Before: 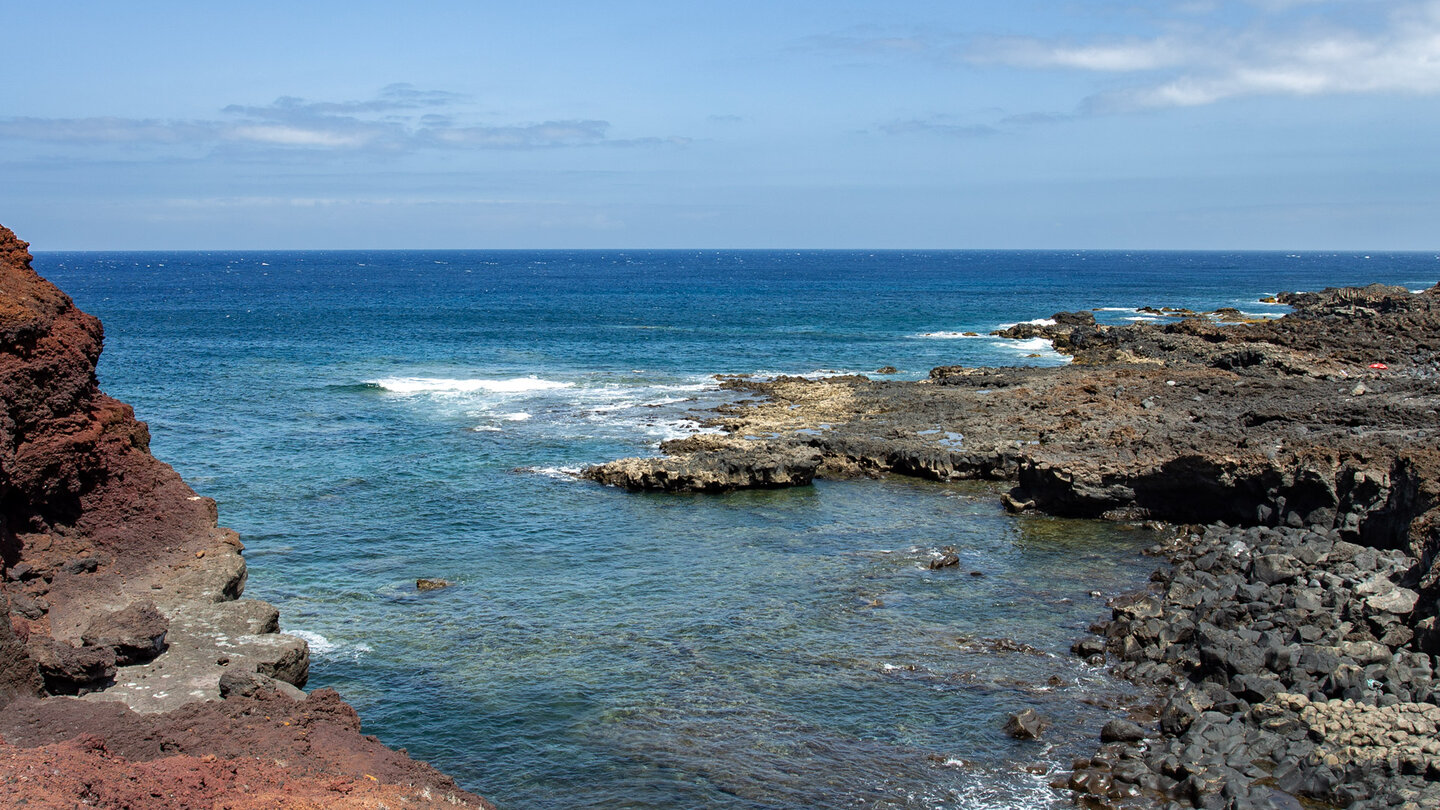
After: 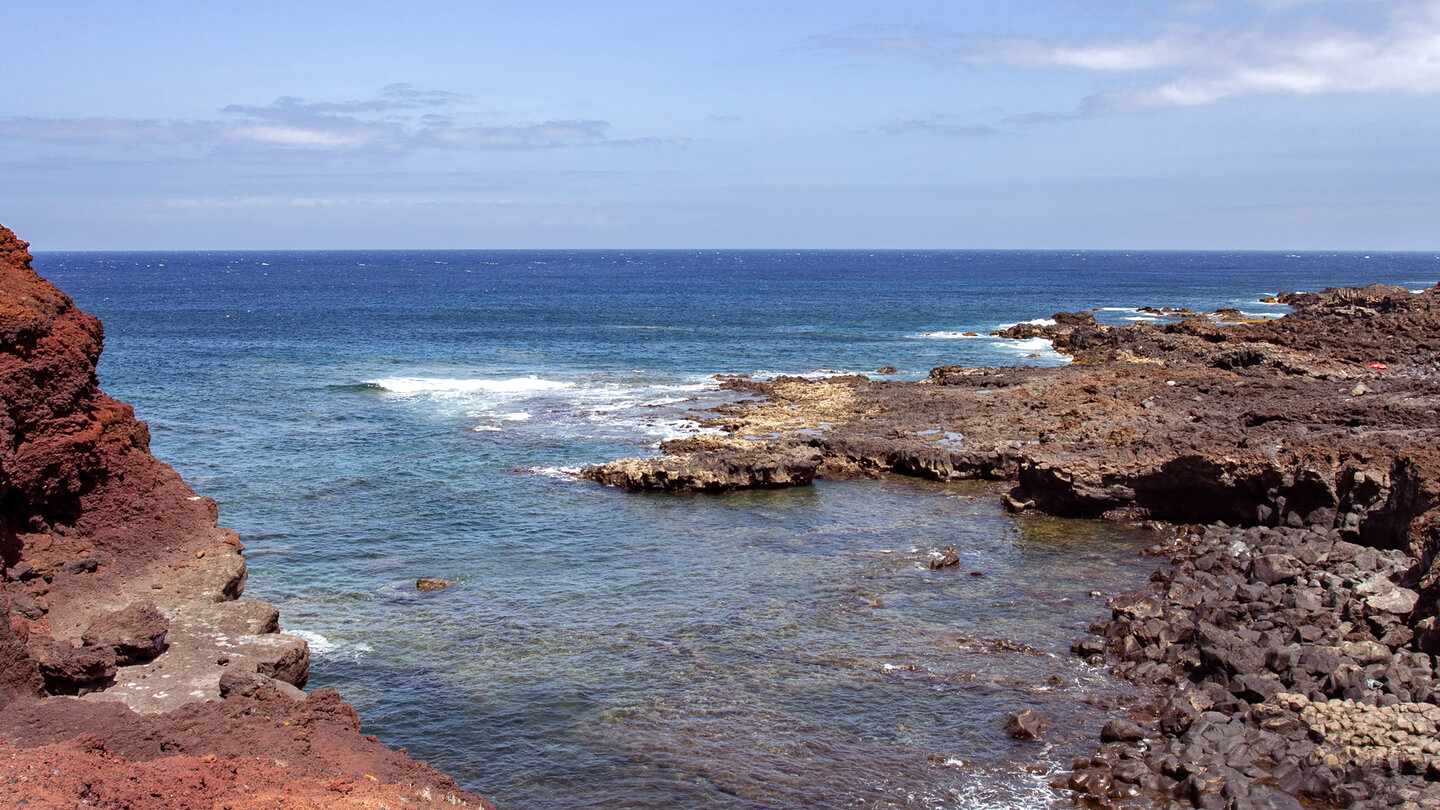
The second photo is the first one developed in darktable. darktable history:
rgb levels: mode RGB, independent channels, levels [[0, 0.474, 1], [0, 0.5, 1], [0, 0.5, 1]]
levels: levels [0, 0.48, 0.961]
